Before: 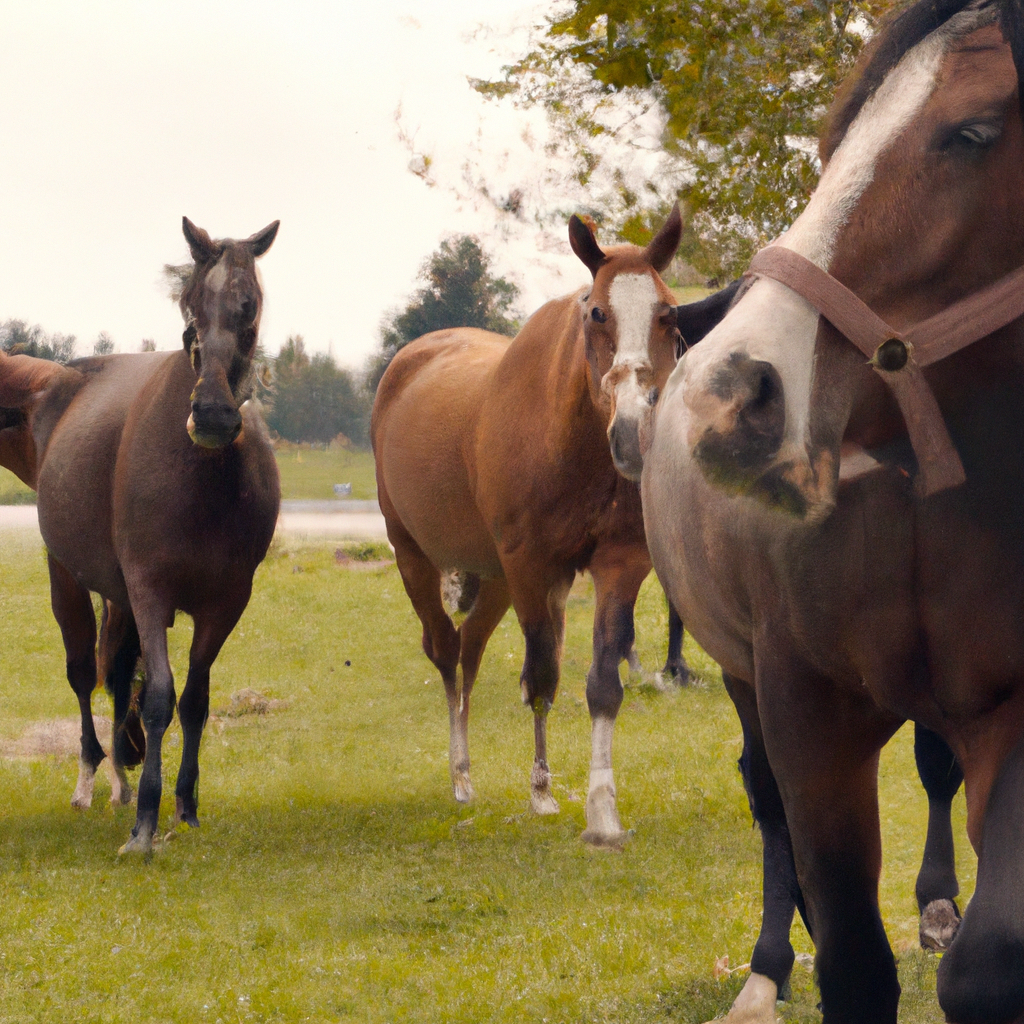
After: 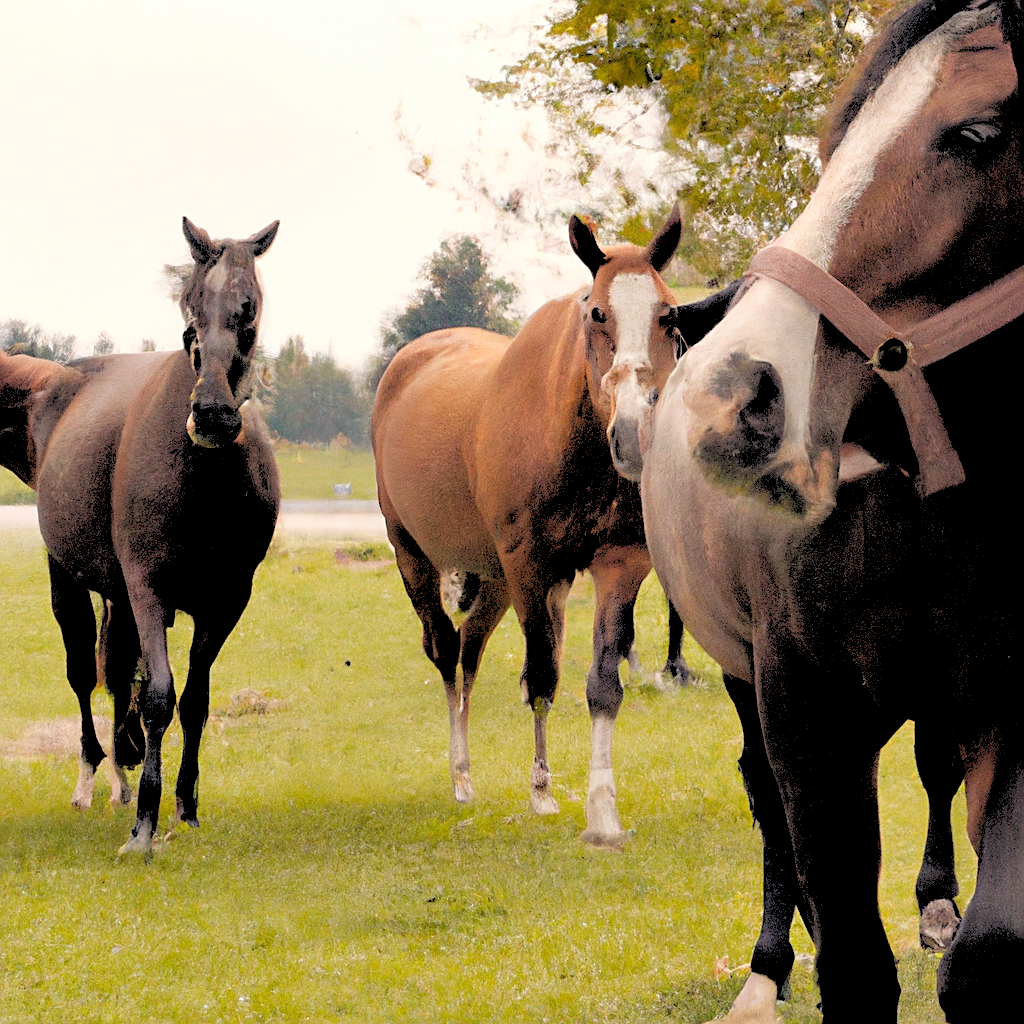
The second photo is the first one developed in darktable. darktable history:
rgb levels: levels [[0.027, 0.429, 0.996], [0, 0.5, 1], [0, 0.5, 1]]
color zones: curves: ch0 [(0, 0.5) (0.143, 0.5) (0.286, 0.5) (0.429, 0.5) (0.571, 0.5) (0.714, 0.476) (0.857, 0.5) (1, 0.5)]; ch2 [(0, 0.5) (0.143, 0.5) (0.286, 0.5) (0.429, 0.5) (0.571, 0.5) (0.714, 0.487) (0.857, 0.5) (1, 0.5)]
sharpen: on, module defaults
